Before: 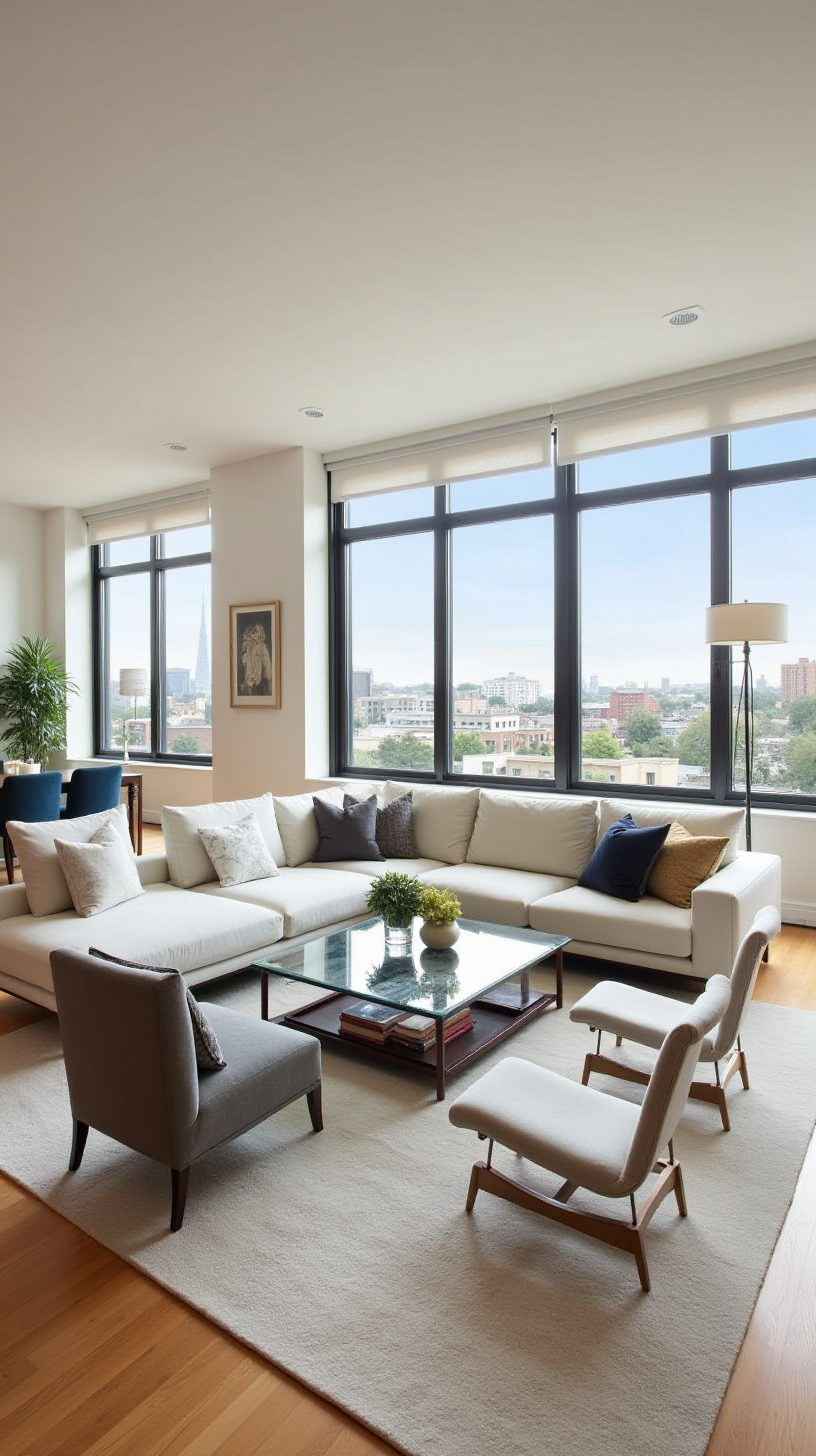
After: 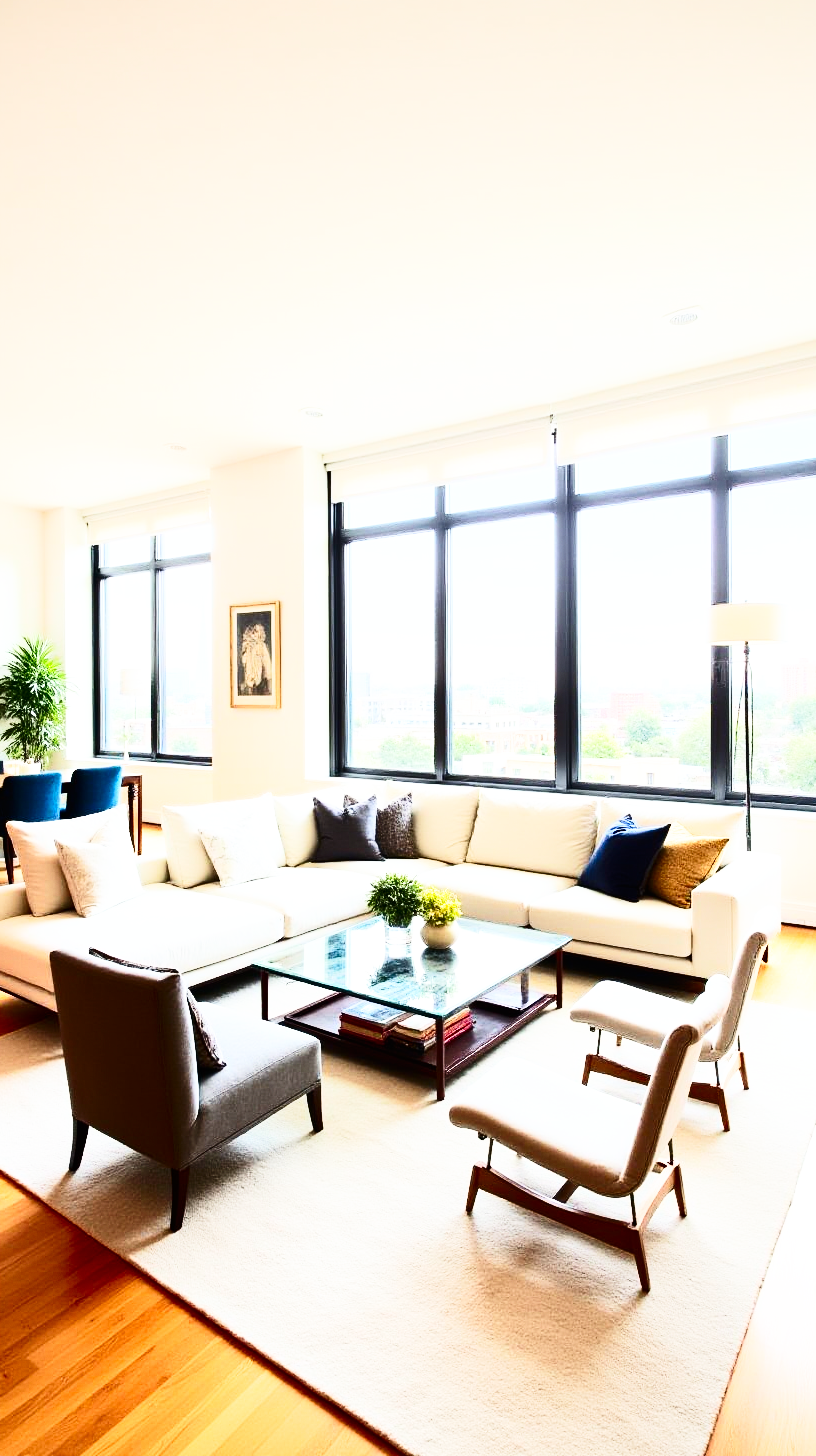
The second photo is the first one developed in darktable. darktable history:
base curve: curves: ch0 [(0, 0) (0.007, 0.004) (0.027, 0.03) (0.046, 0.07) (0.207, 0.54) (0.442, 0.872) (0.673, 0.972) (1, 1)], preserve colors none
contrast brightness saturation: contrast 0.4, brightness 0.1, saturation 0.21
